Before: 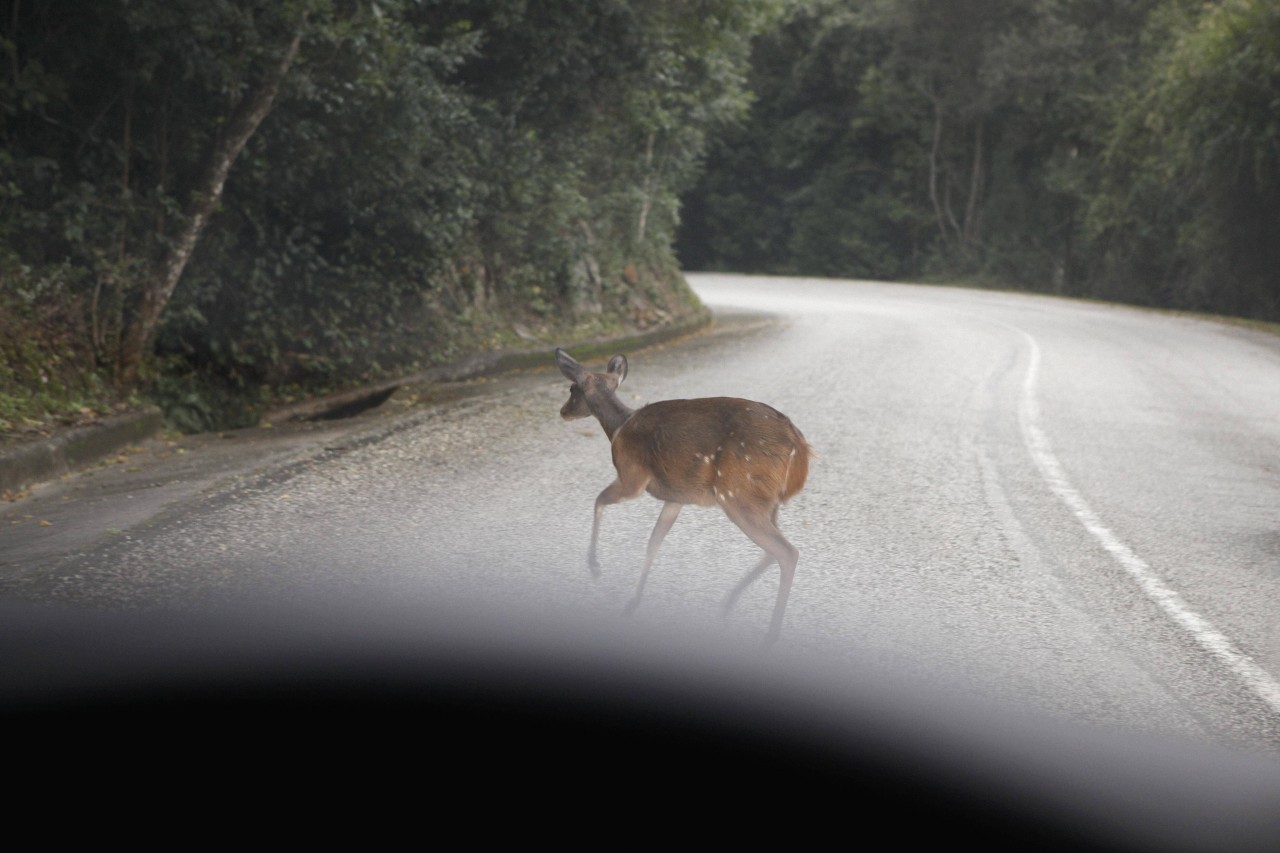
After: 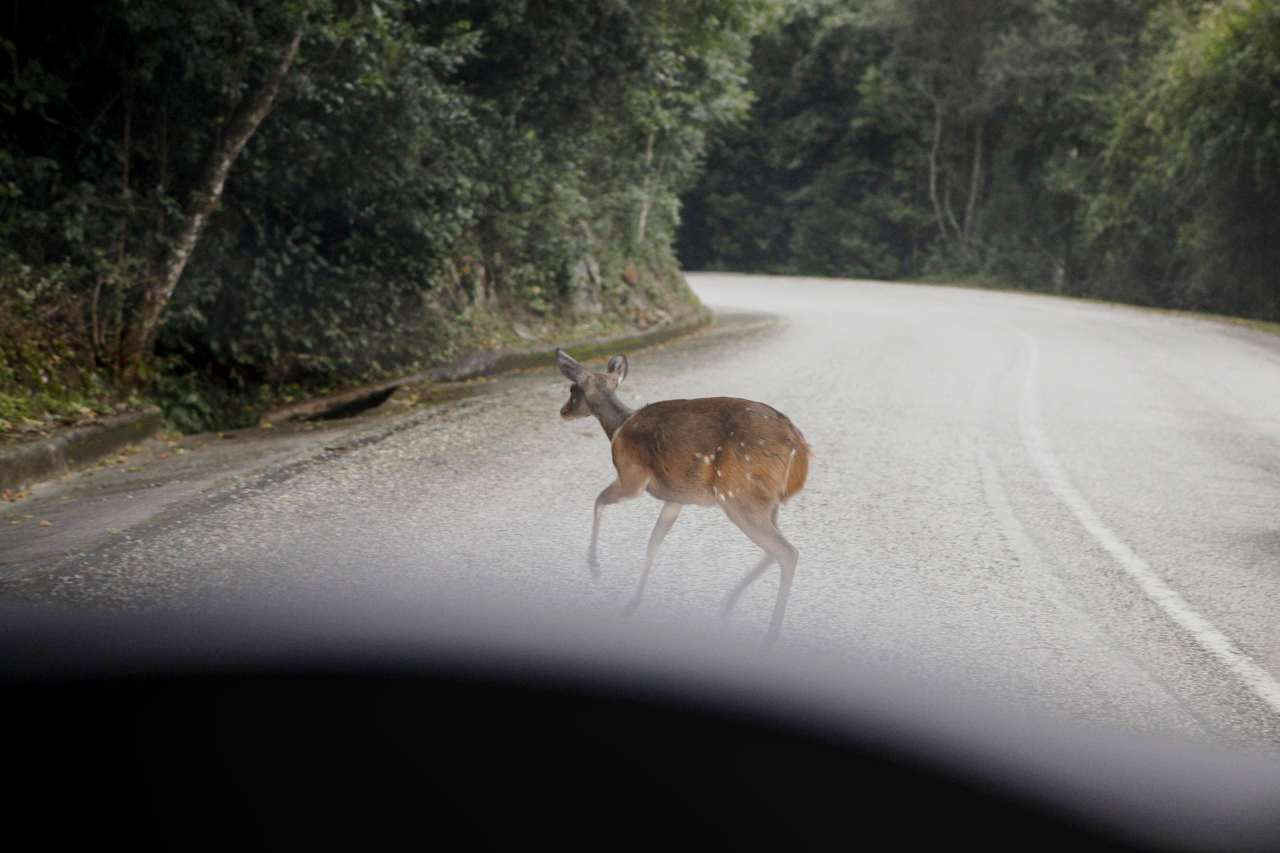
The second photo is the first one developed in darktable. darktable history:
exposure: black level correction 0.011, compensate highlight preservation false
tone curve: curves: ch0 [(0.003, 0.003) (0.104, 0.069) (0.236, 0.218) (0.401, 0.443) (0.495, 0.55) (0.625, 0.67) (0.819, 0.841) (0.96, 0.899)]; ch1 [(0, 0) (0.161, 0.092) (0.37, 0.302) (0.424, 0.402) (0.45, 0.466) (0.495, 0.506) (0.573, 0.571) (0.638, 0.641) (0.751, 0.741) (1, 1)]; ch2 [(0, 0) (0.352, 0.403) (0.466, 0.443) (0.524, 0.501) (0.56, 0.556) (1, 1)], preserve colors none
local contrast: detail 110%
color calibration: illuminant same as pipeline (D50), adaptation none (bypass), x 0.331, y 0.335, temperature 5013.59 K
